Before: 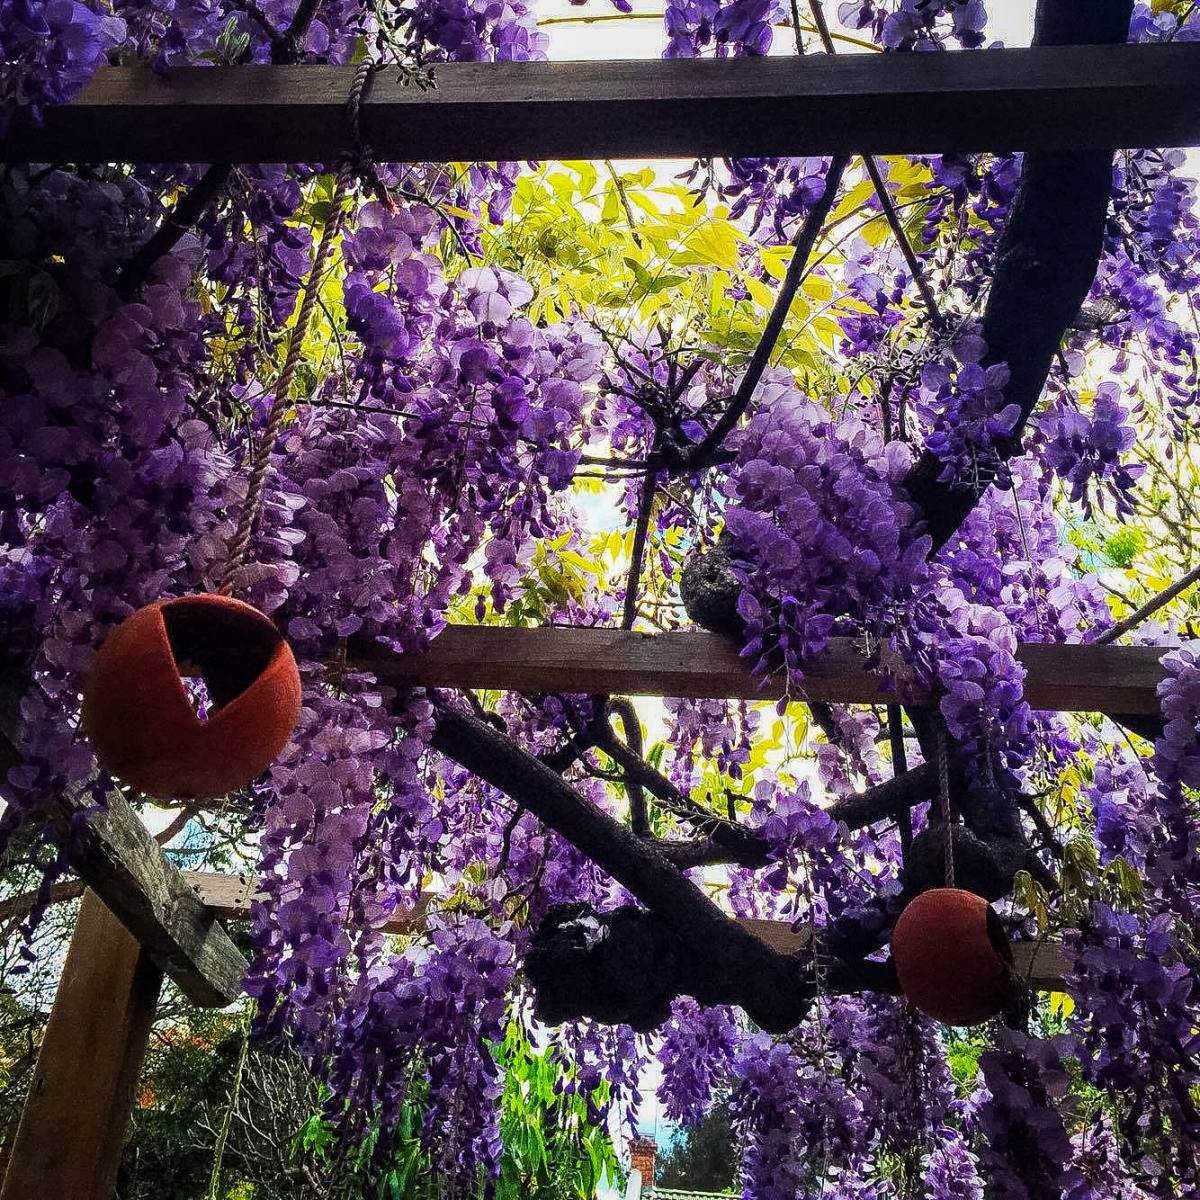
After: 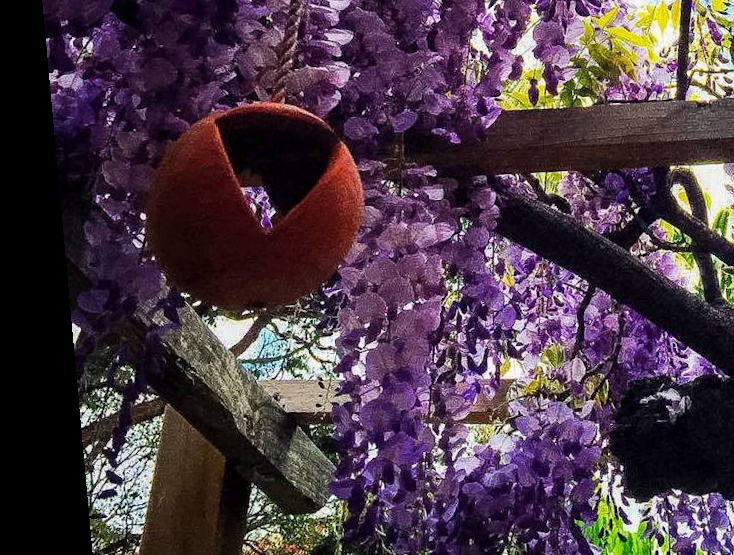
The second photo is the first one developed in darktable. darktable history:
rotate and perspective: rotation -5.2°, automatic cropping off
crop: top 44.483%, right 43.593%, bottom 12.892%
